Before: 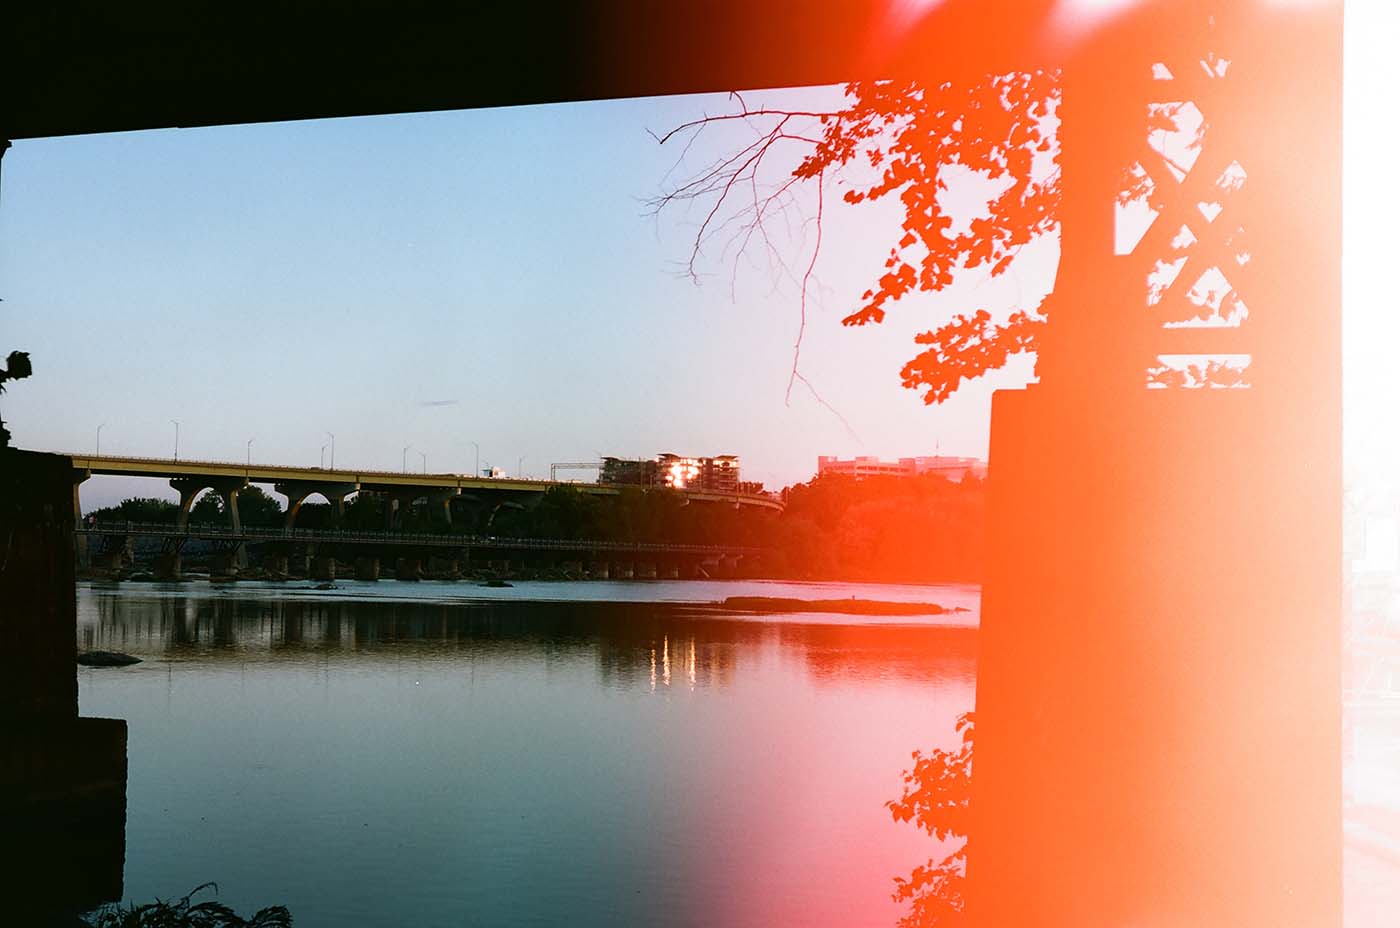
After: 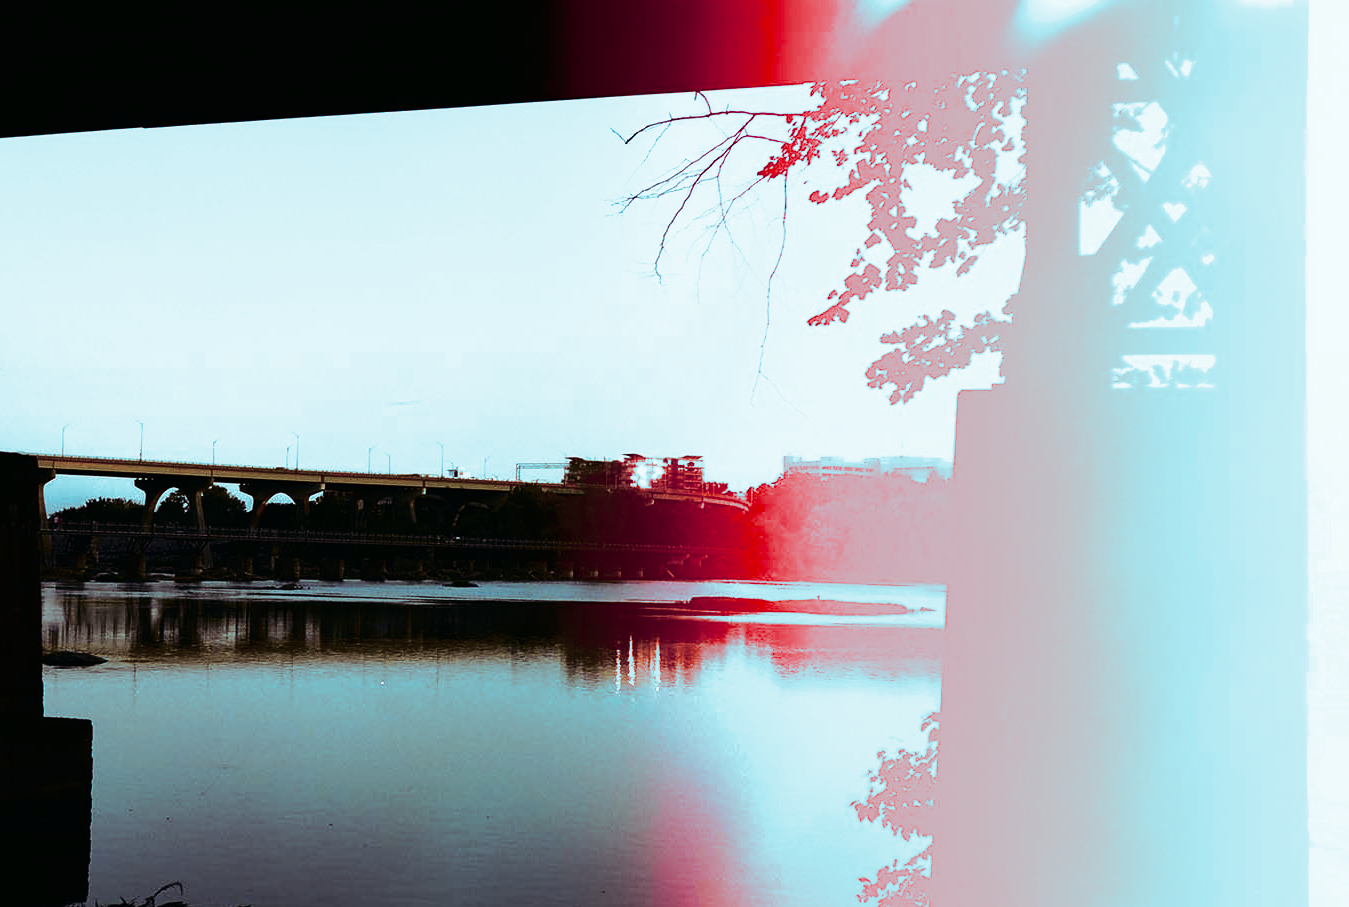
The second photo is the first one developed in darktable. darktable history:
tone curve: curves: ch0 [(0, 0) (0.105, 0.068) (0.195, 0.162) (0.283, 0.283) (0.384, 0.404) (0.485, 0.531) (0.638, 0.681) (0.795, 0.879) (1, 0.977)]; ch1 [(0, 0) (0.161, 0.092) (0.35, 0.33) (0.379, 0.401) (0.456, 0.469) (0.504, 0.498) (0.53, 0.532) (0.58, 0.619) (0.635, 0.671) (1, 1)]; ch2 [(0, 0) (0.371, 0.362) (0.437, 0.437) (0.483, 0.484) (0.53, 0.515) (0.56, 0.58) (0.622, 0.606) (1, 1)], color space Lab, independent channels, preserve colors none
velvia: strength 15%
contrast brightness saturation: contrast 0.18, saturation 0.3
crop and rotate: left 2.536%, right 1.107%, bottom 2.246%
split-toning: shadows › hue 327.6°, highlights › hue 198°, highlights › saturation 0.55, balance -21.25, compress 0%
